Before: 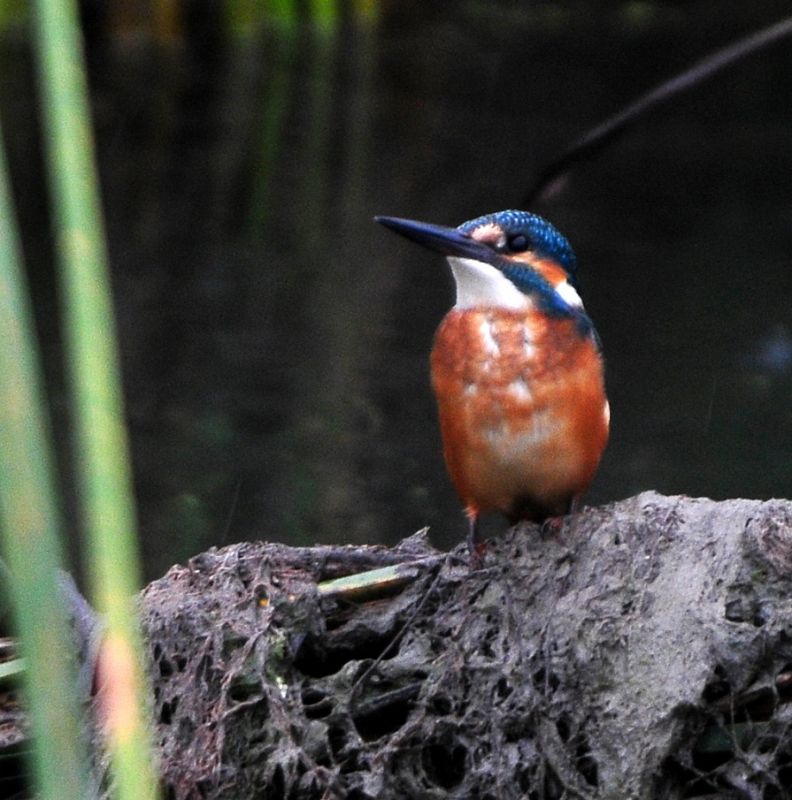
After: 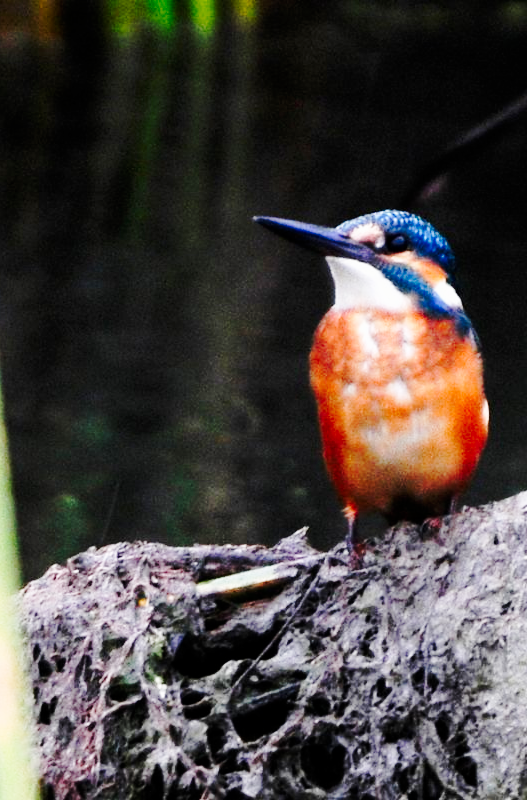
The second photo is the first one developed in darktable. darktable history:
base curve: curves: ch0 [(0, 0) (0.028, 0.03) (0.121, 0.232) (0.46, 0.748) (0.859, 0.968) (1, 1)], preserve colors none
crop and rotate: left 15.313%, right 18.034%
tone curve: curves: ch0 [(0, 0) (0.037, 0.011) (0.131, 0.108) (0.279, 0.279) (0.476, 0.554) (0.617, 0.693) (0.704, 0.77) (0.813, 0.852) (0.916, 0.924) (1, 0.993)]; ch1 [(0, 0) (0.318, 0.278) (0.444, 0.427) (0.493, 0.492) (0.508, 0.502) (0.534, 0.529) (0.562, 0.563) (0.626, 0.662) (0.746, 0.764) (1, 1)]; ch2 [(0, 0) (0.316, 0.292) (0.381, 0.37) (0.423, 0.448) (0.476, 0.492) (0.502, 0.498) (0.522, 0.518) (0.533, 0.532) (0.586, 0.631) (0.634, 0.663) (0.7, 0.7) (0.861, 0.808) (1, 0.951)], preserve colors none
